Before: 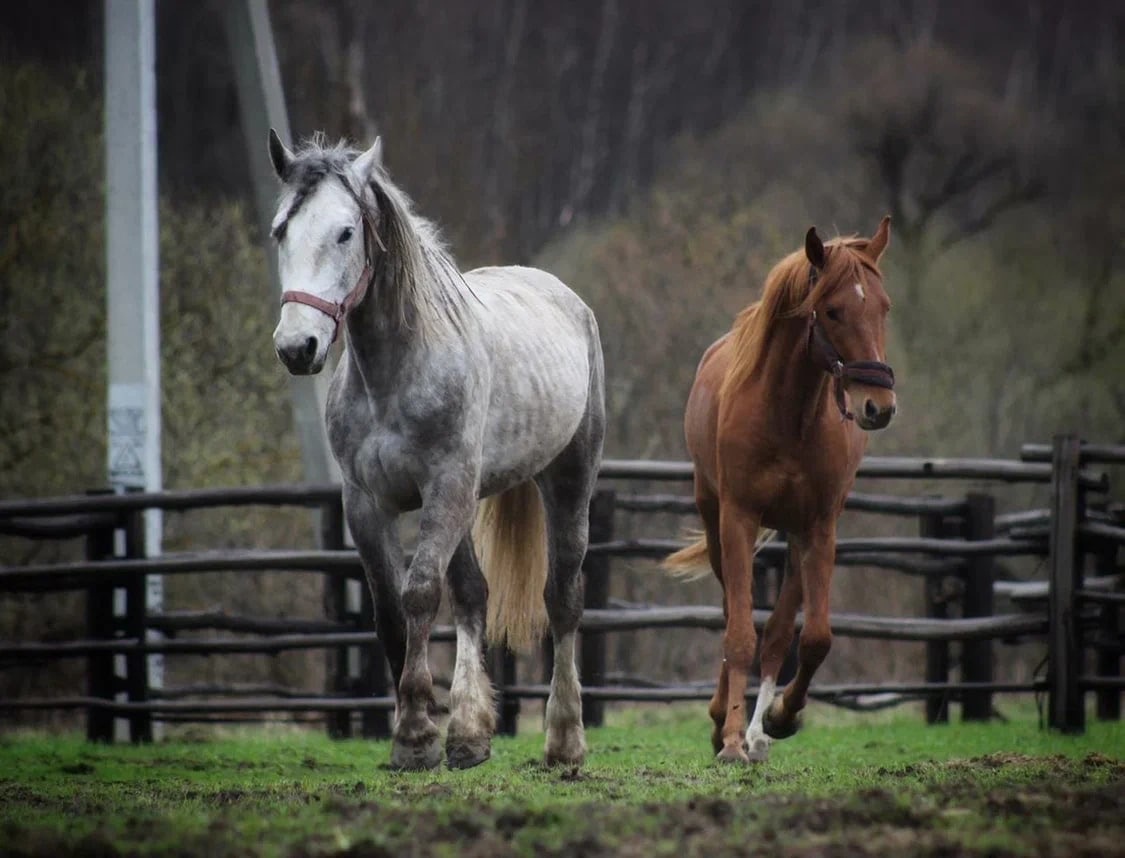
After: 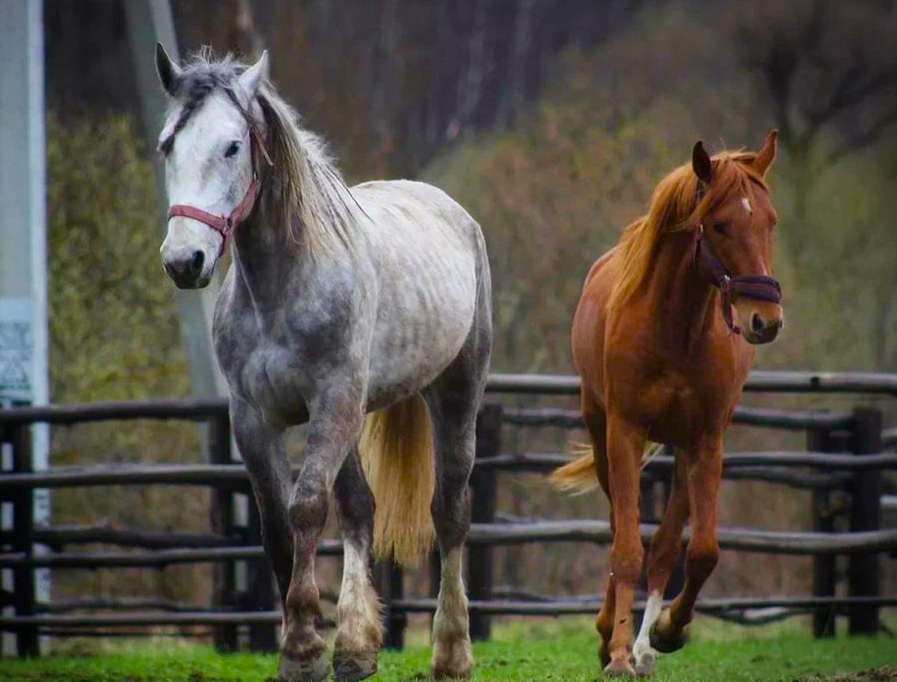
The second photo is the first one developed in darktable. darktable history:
velvia: on, module defaults
color balance rgb: shadows lift › hue 86.26°, perceptual saturation grading › global saturation 34.545%, perceptual saturation grading › highlights -25.889%, perceptual saturation grading › shadows 23.934%, global vibrance 30.396%
vignetting: fall-off start 99.52%, fall-off radius 65.39%, center (-0.149, 0.013), automatic ratio true
crop and rotate: left 10.131%, top 10.066%, right 10.092%, bottom 10.404%
